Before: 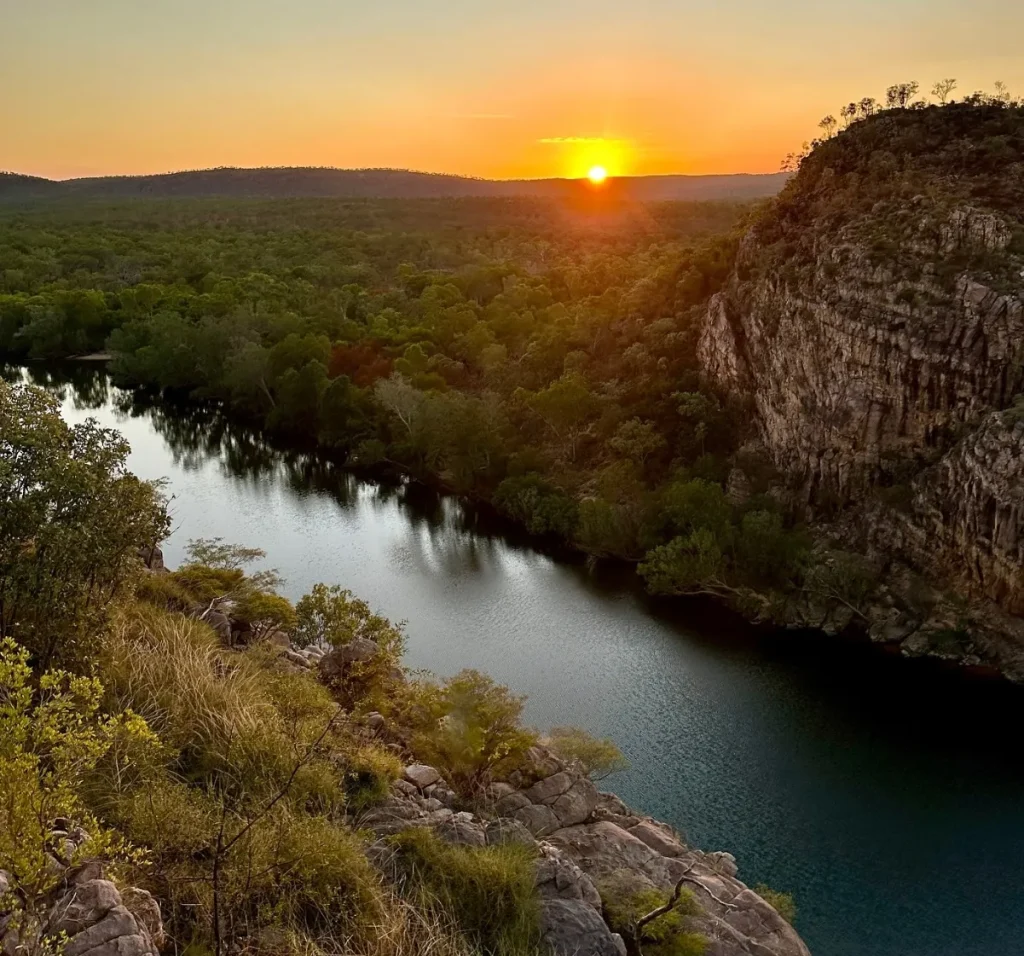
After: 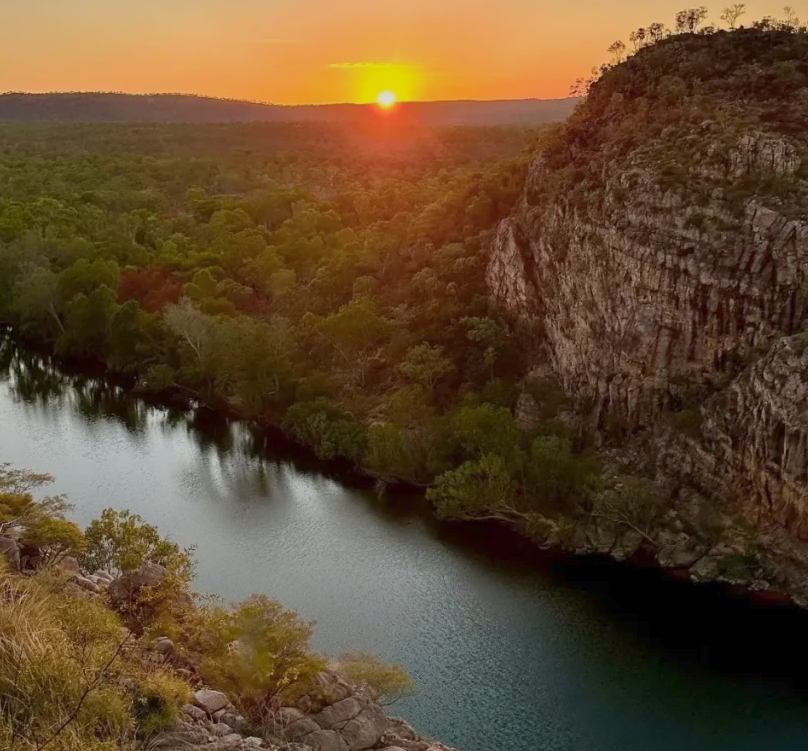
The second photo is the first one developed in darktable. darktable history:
color balance rgb: perceptual saturation grading › global saturation -0.043%, hue shift -5.13°, contrast -20.947%
crop and rotate: left 20.635%, top 8.004%, right 0.422%, bottom 13.356%
